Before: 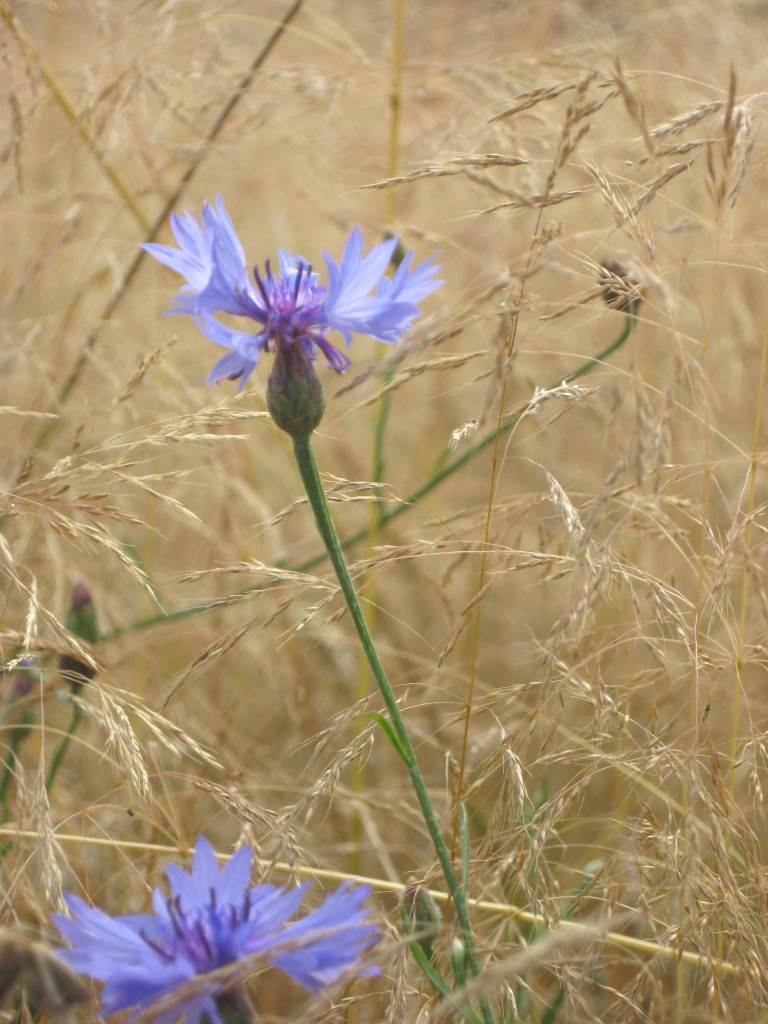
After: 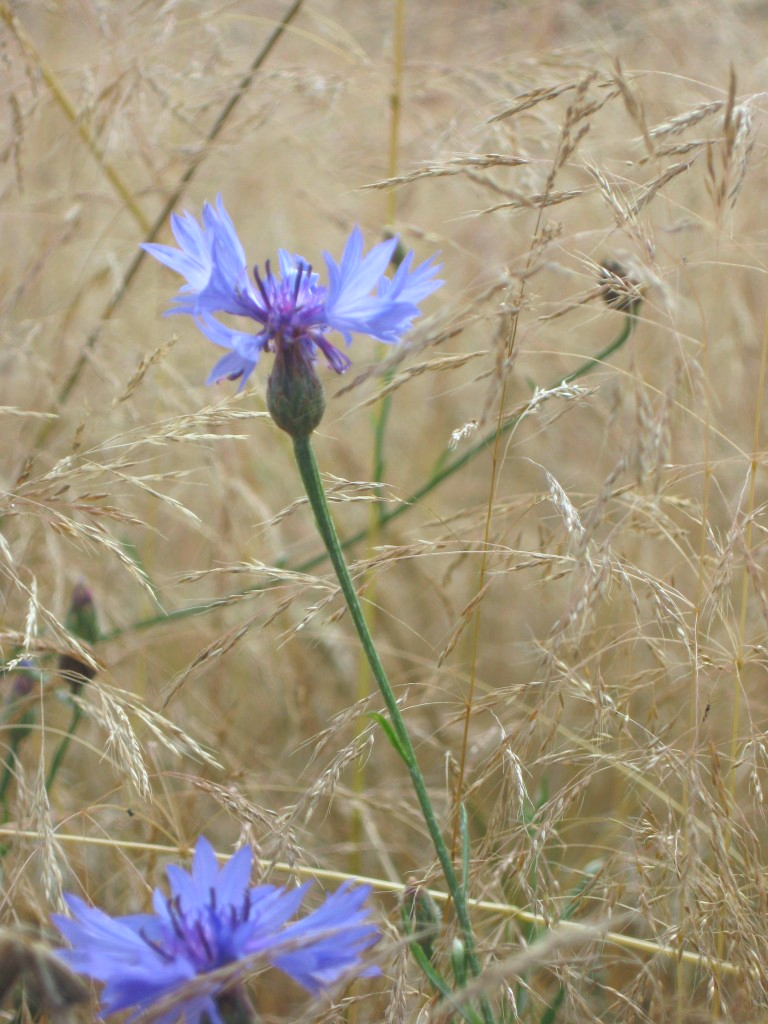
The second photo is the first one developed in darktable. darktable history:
color balance: on, module defaults
color calibration: x 0.37, y 0.382, temperature 4313.32 K
